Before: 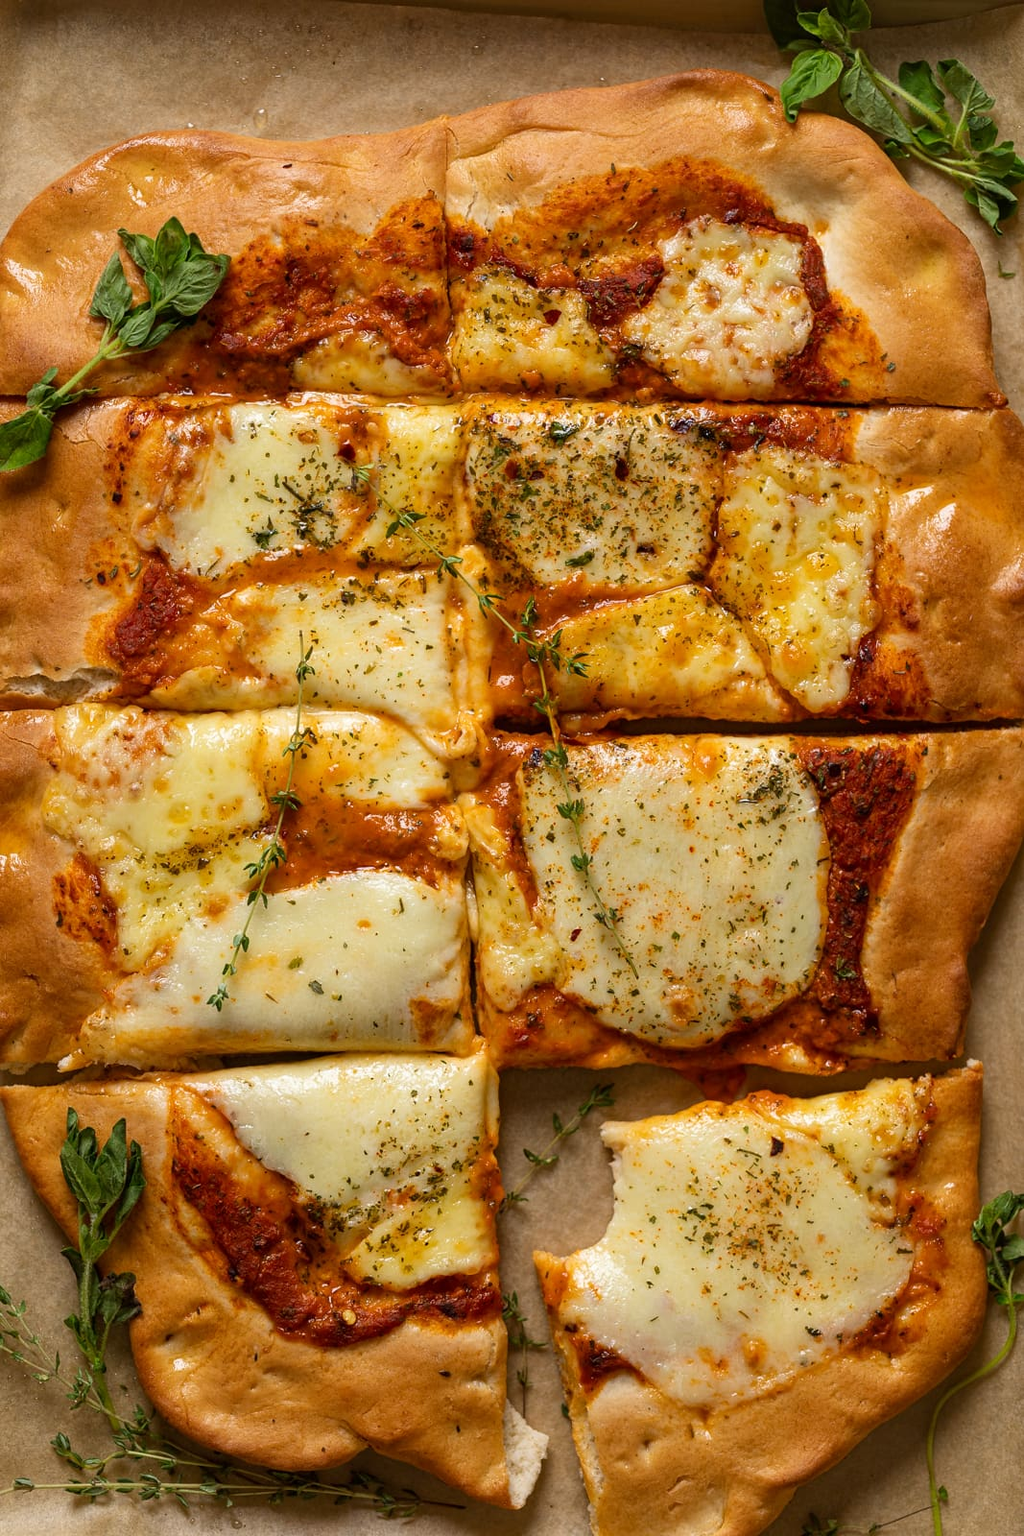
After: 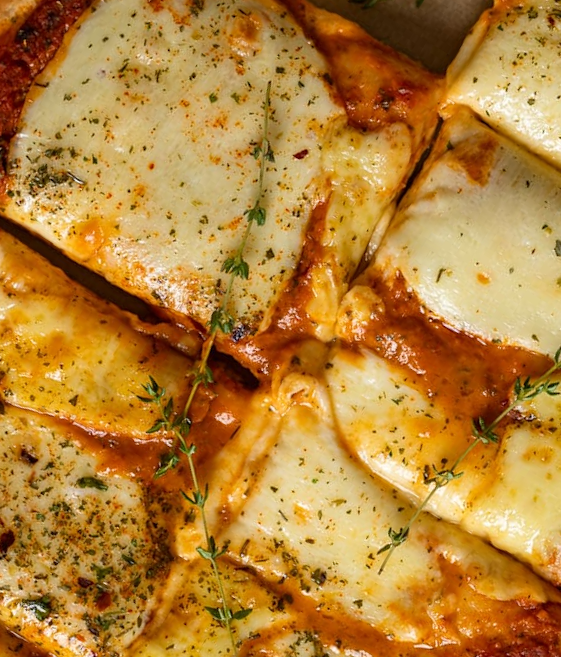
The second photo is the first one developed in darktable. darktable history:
crop and rotate: angle 148.36°, left 9.191%, top 15.59%, right 4.594%, bottom 17.11%
